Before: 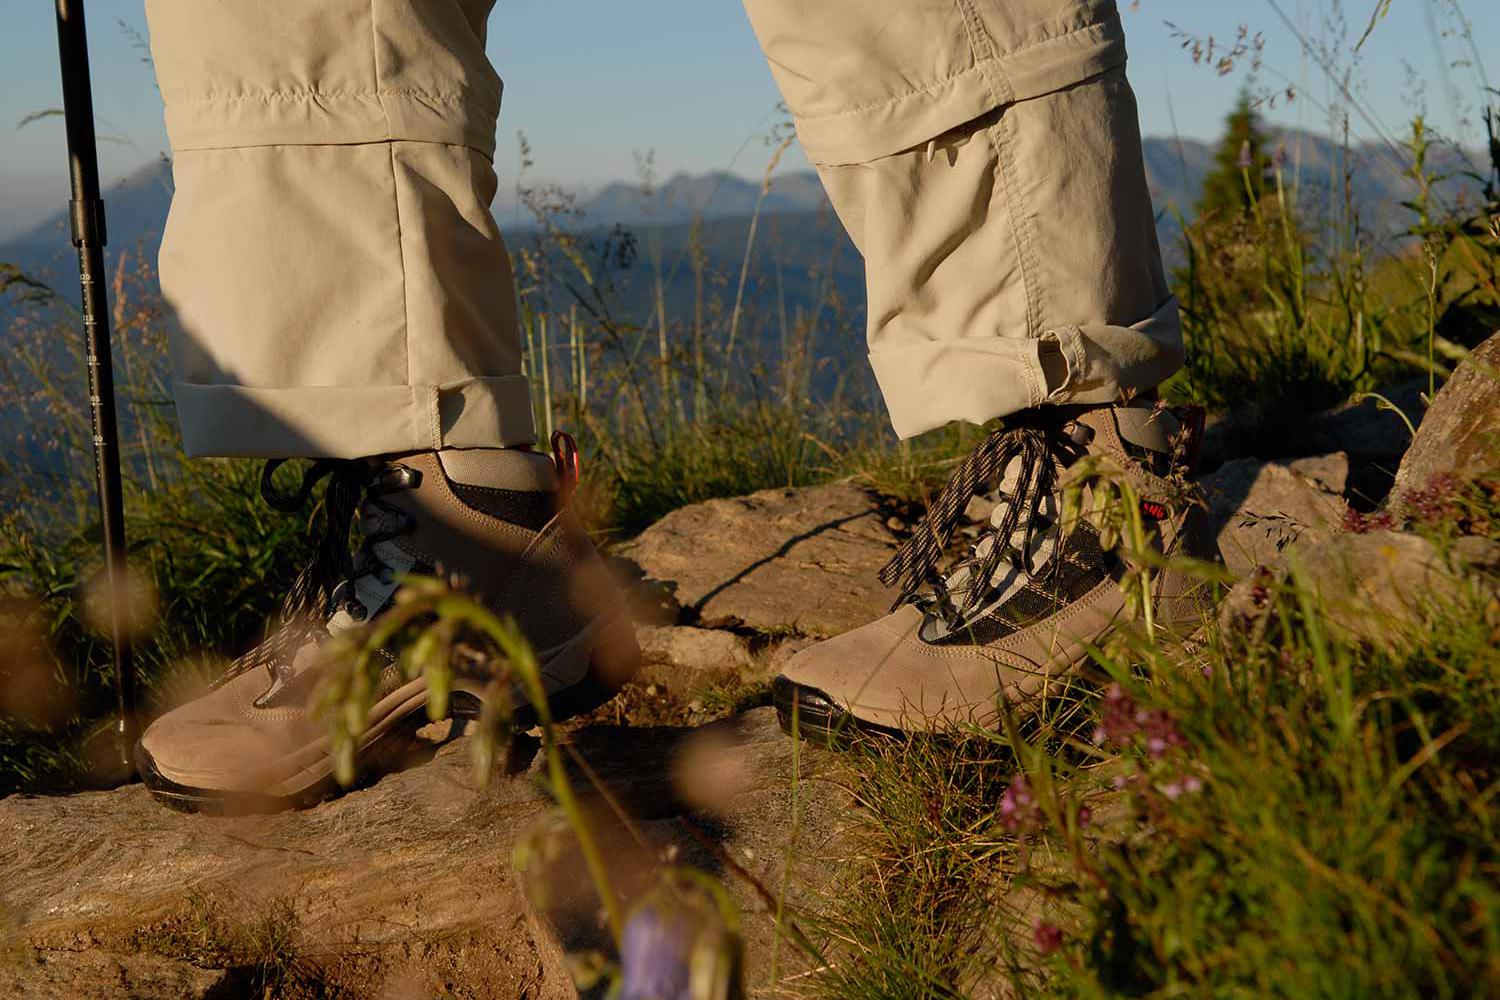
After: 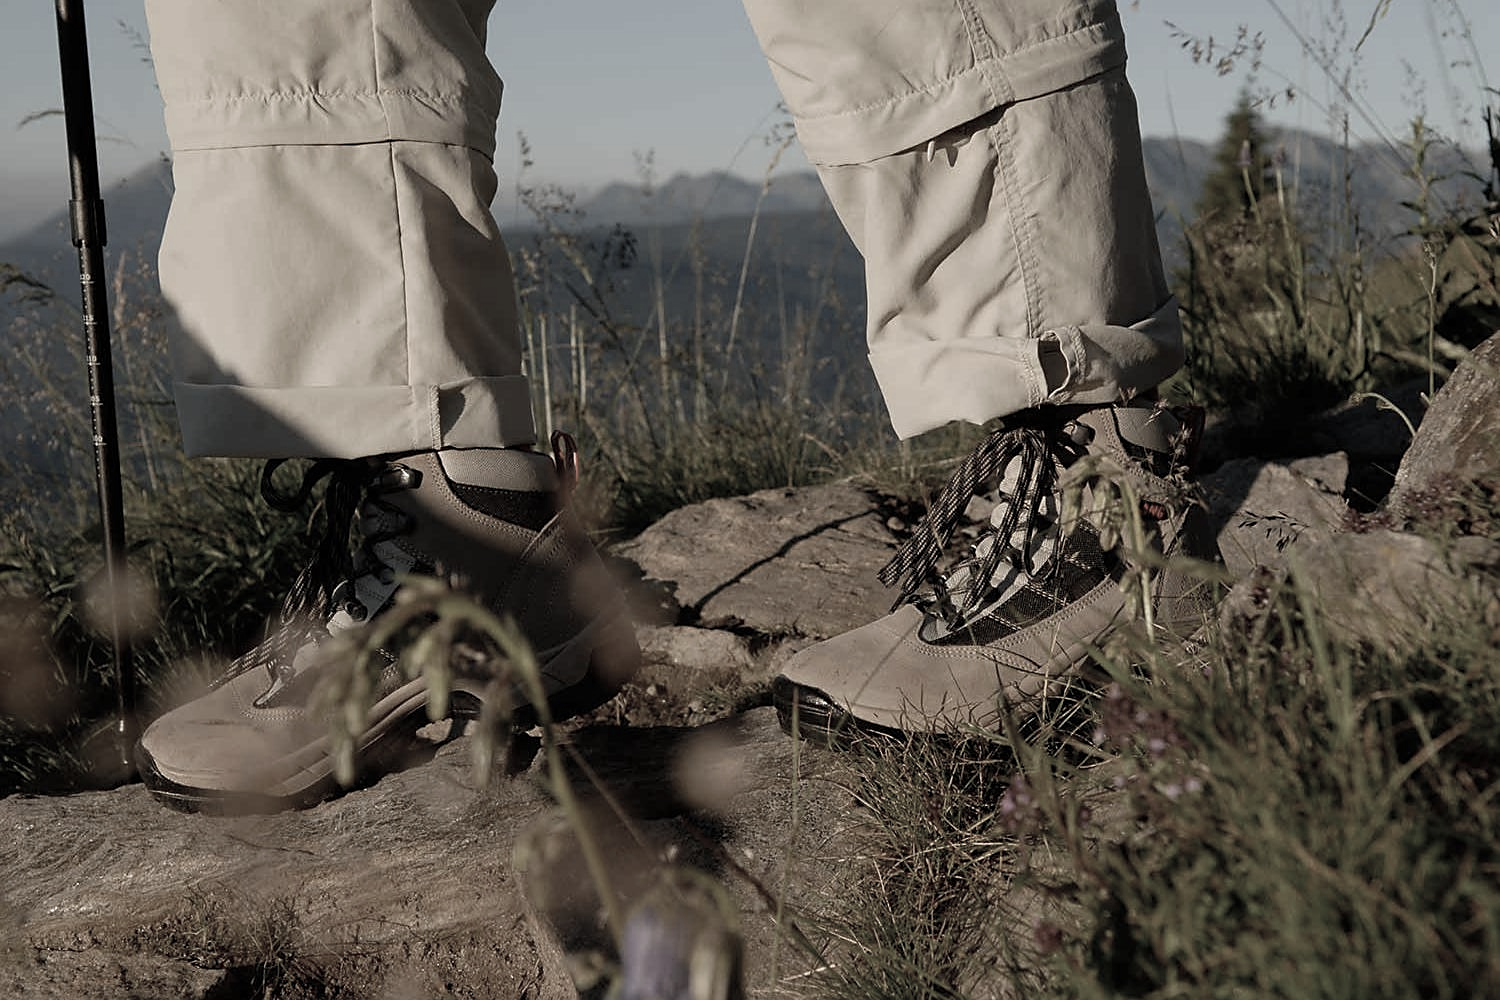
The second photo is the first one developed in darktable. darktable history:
color correction: saturation 0.3
white balance: emerald 1
sharpen: radius 1.864, amount 0.398, threshold 1.271
